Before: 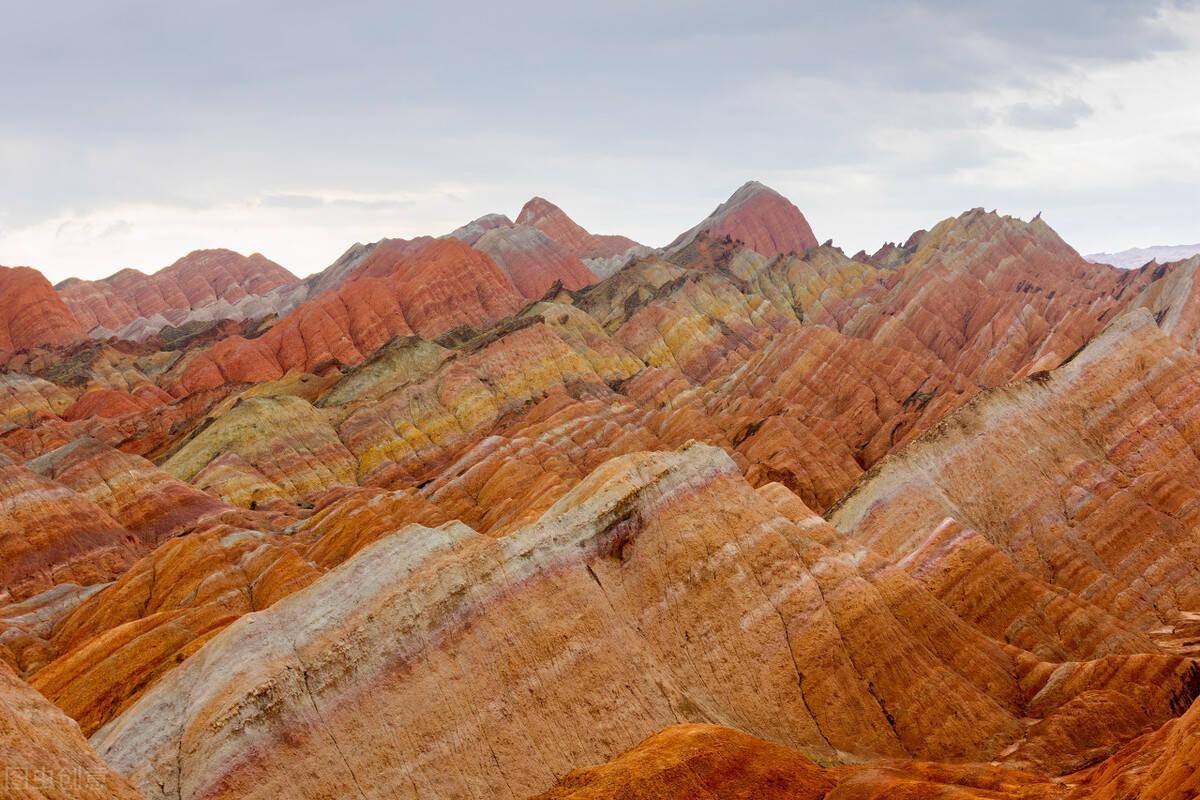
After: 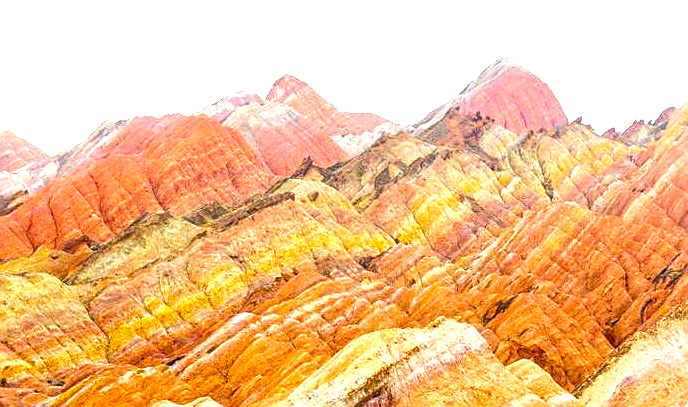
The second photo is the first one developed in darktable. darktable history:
local contrast: detail 110%
crop: left 20.9%, top 15.4%, right 21.754%, bottom 33.704%
color balance rgb: perceptual saturation grading › global saturation 19.396%, perceptual brilliance grading › highlights 10.051%, perceptual brilliance grading › mid-tones 5.548%, global vibrance 9.161%
sharpen: on, module defaults
exposure: black level correction 0, exposure 1.2 EV, compensate highlight preservation false
